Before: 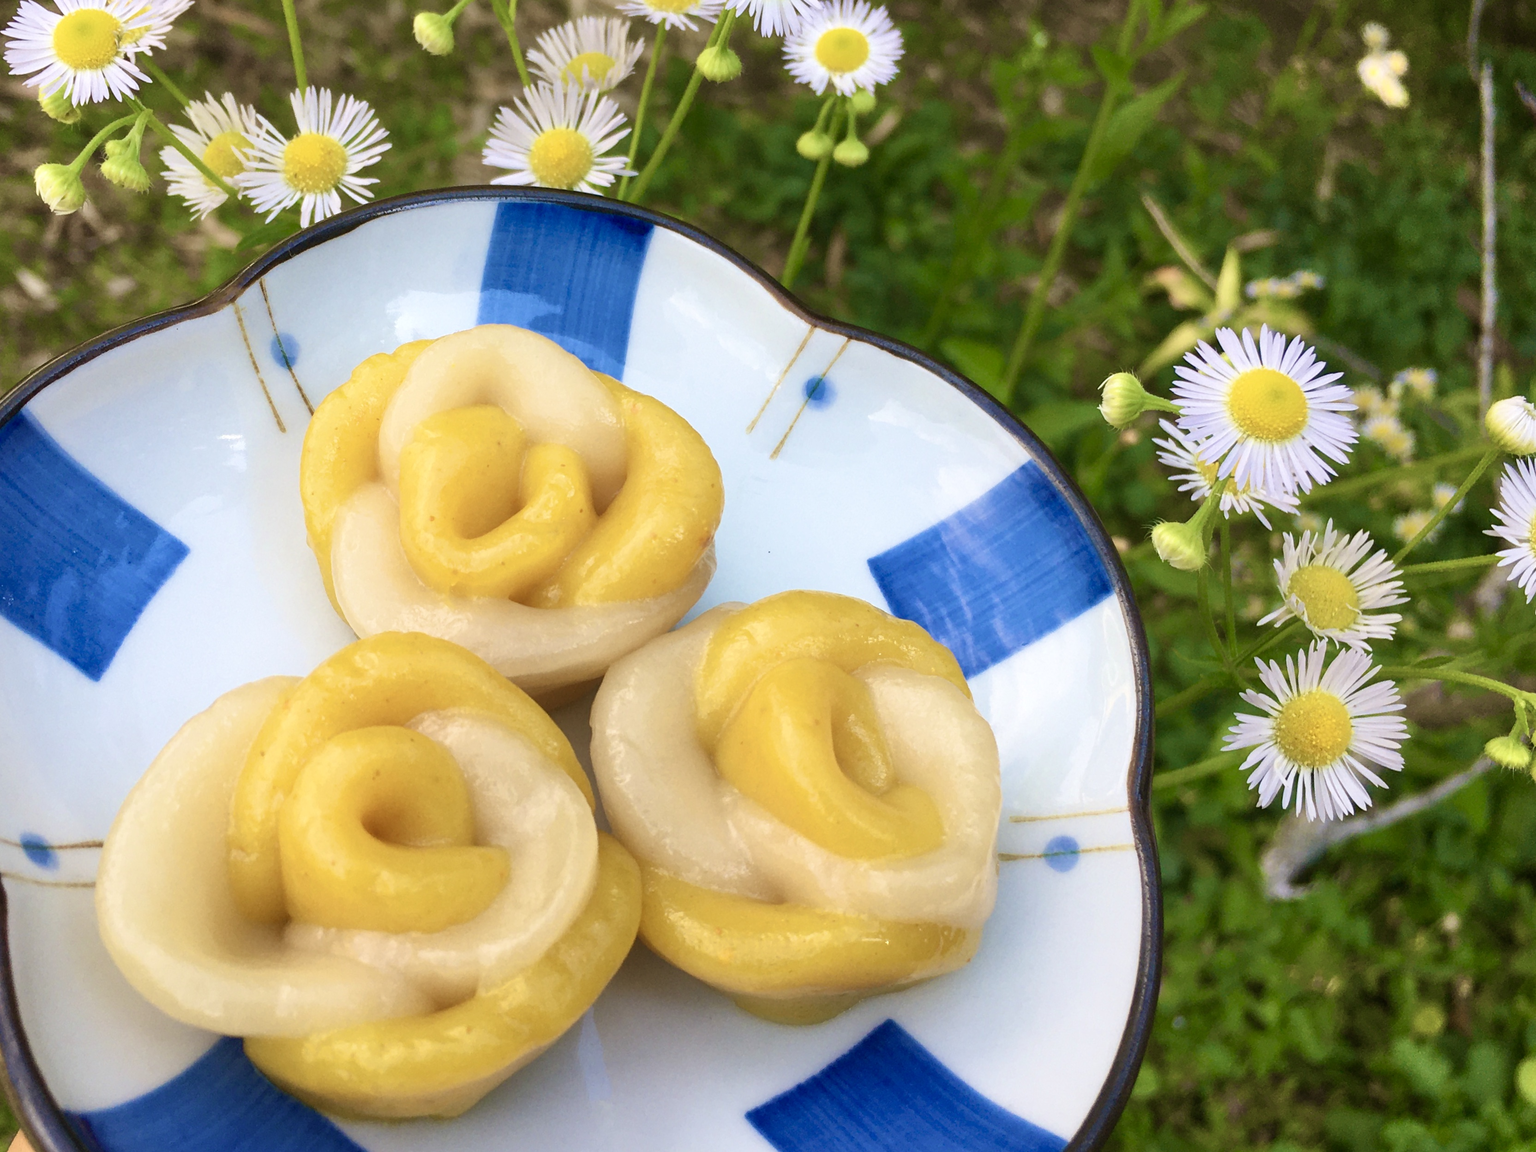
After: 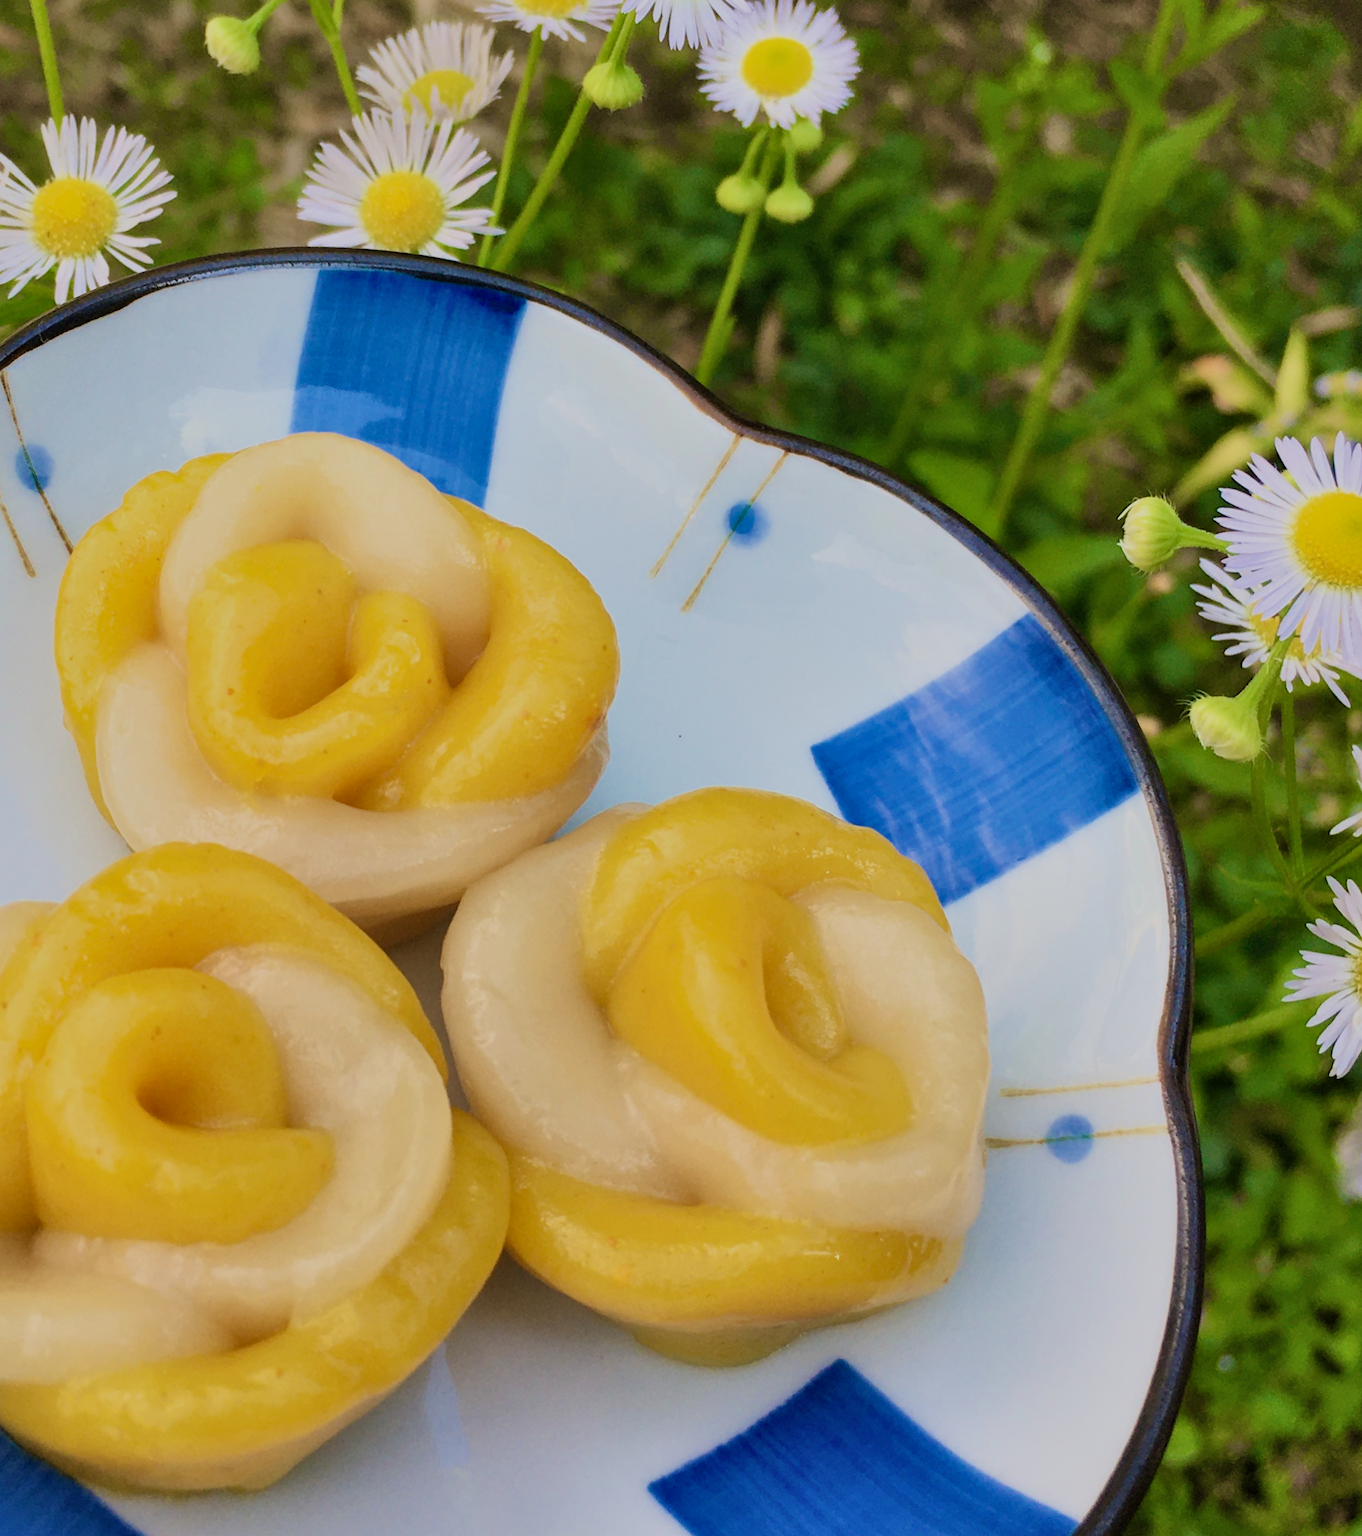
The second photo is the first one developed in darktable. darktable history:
shadows and highlights: shadows 49, highlights -41, soften with gaussian
crop: left 16.899%, right 16.556%
filmic rgb: black relative exposure -7.15 EV, white relative exposure 5.36 EV, hardness 3.02, color science v6 (2022)
